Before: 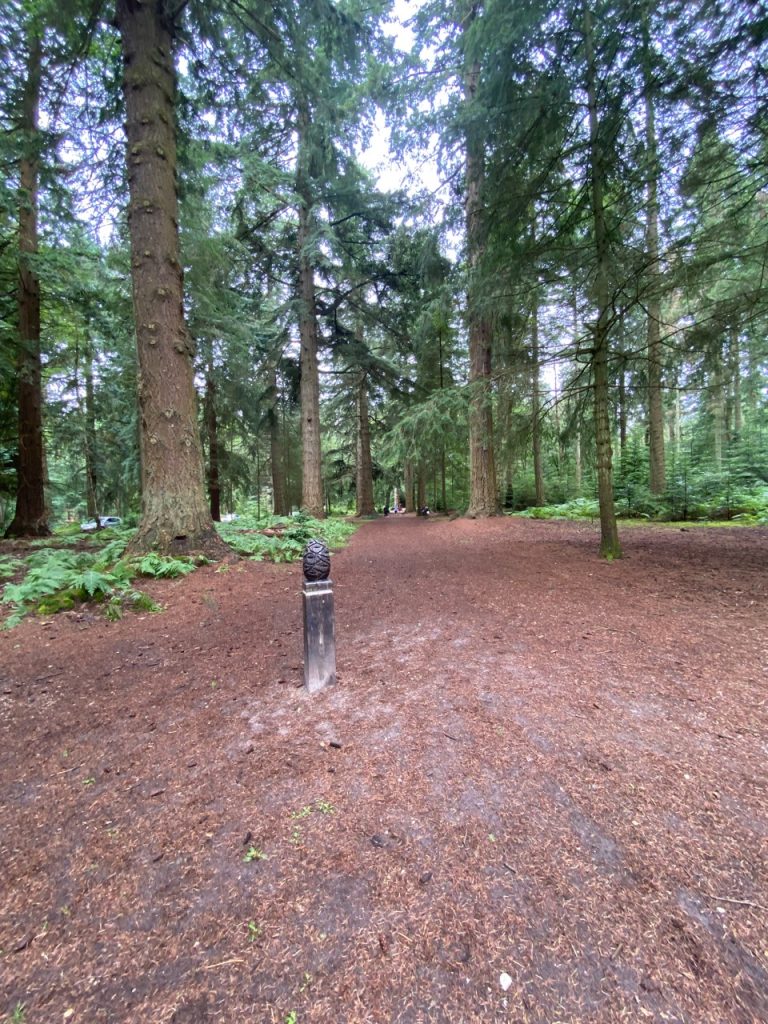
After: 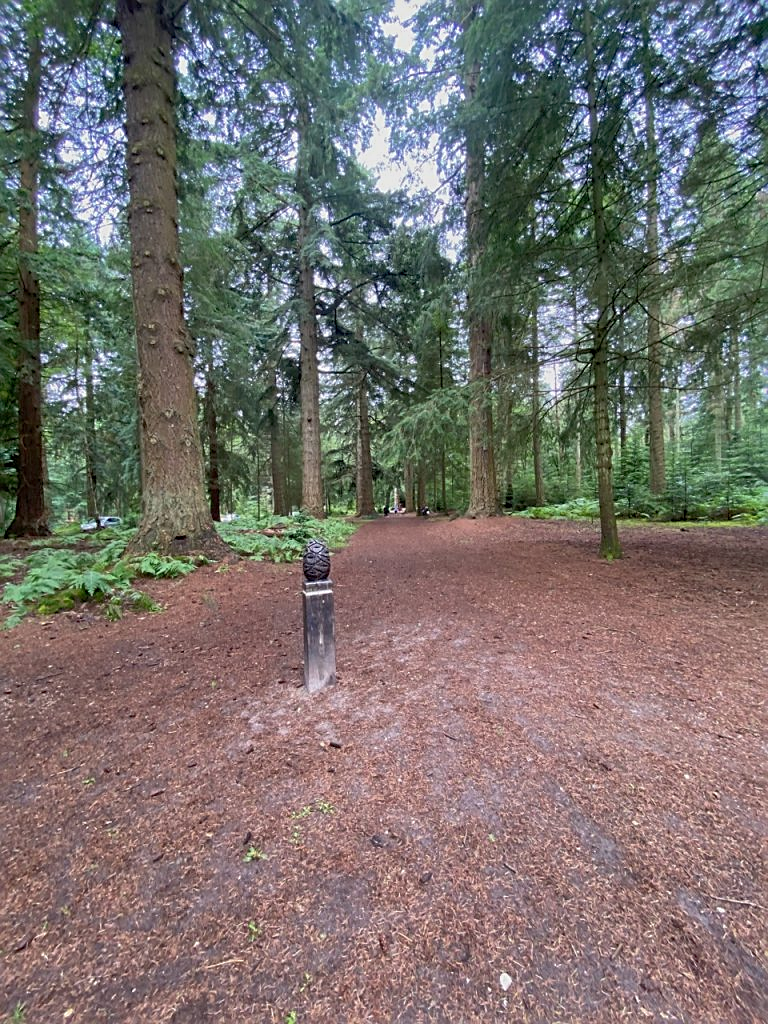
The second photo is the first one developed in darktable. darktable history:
exposure: black level correction 0.001, exposure -0.2 EV, compensate highlight preservation false
sharpen: on, module defaults
shadows and highlights: on, module defaults
